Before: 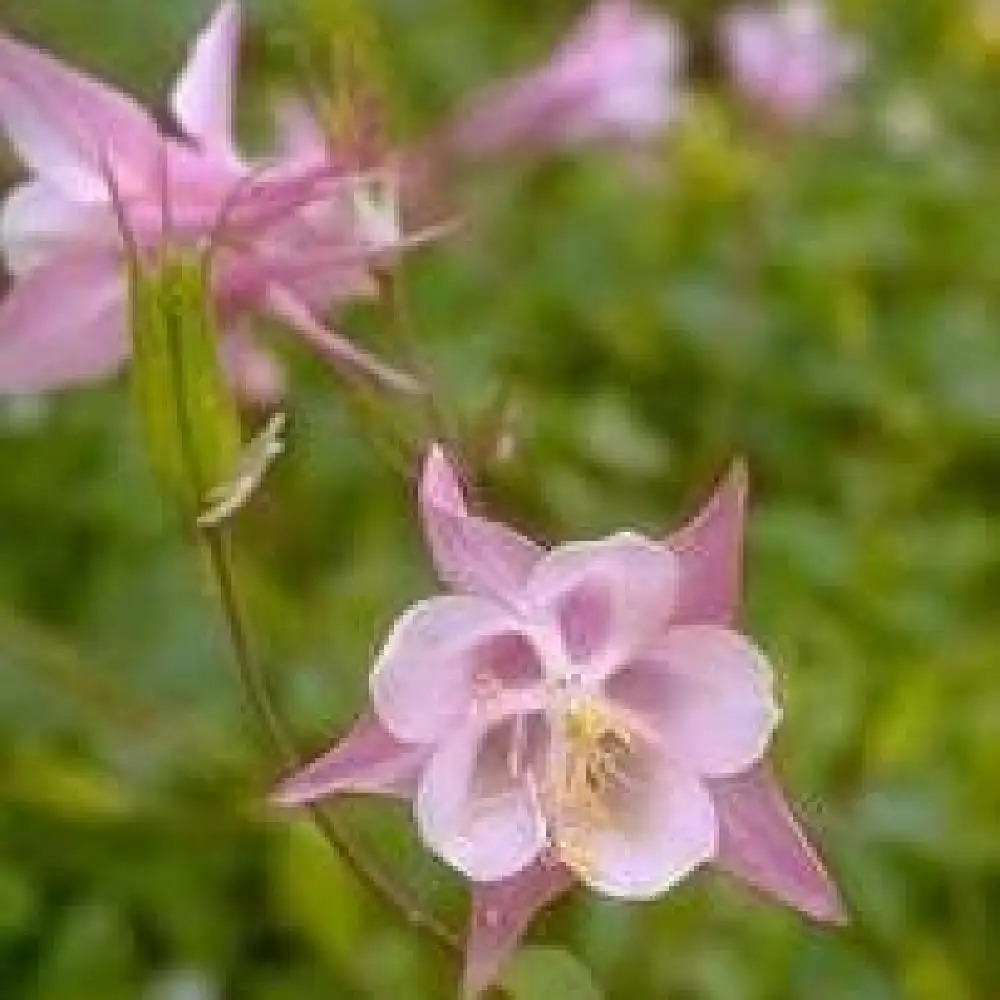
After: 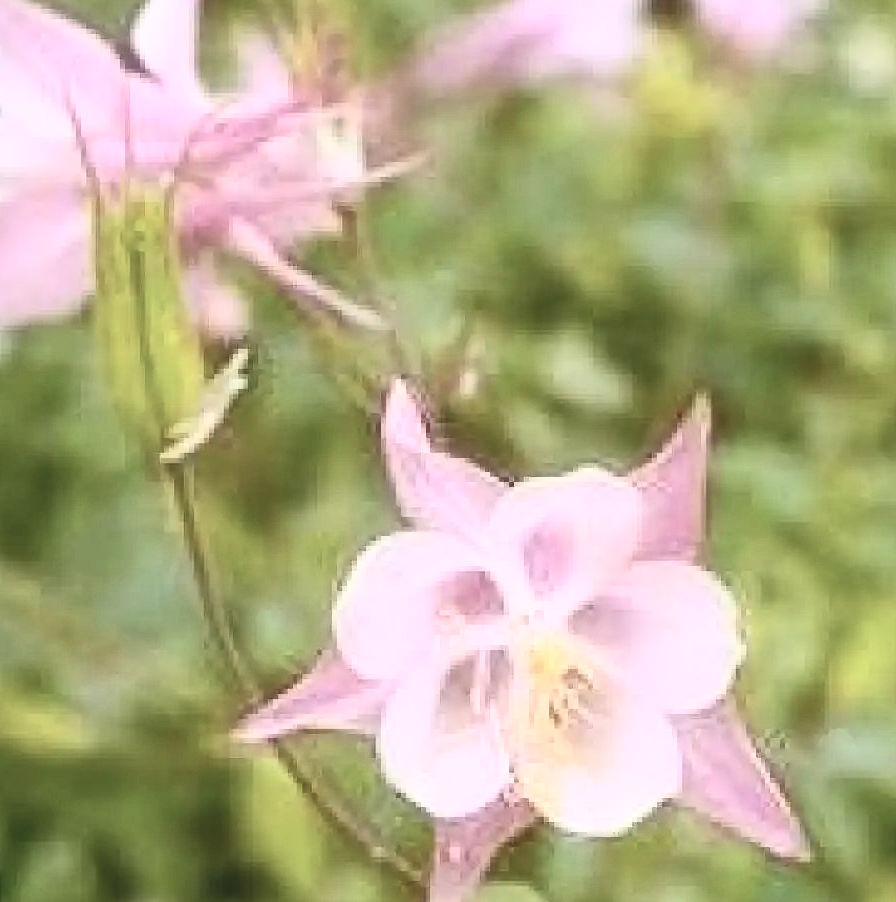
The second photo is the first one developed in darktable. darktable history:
contrast brightness saturation: contrast 0.448, brightness 0.556, saturation -0.198
crop: left 3.733%, top 6.417%, right 6.635%, bottom 3.302%
